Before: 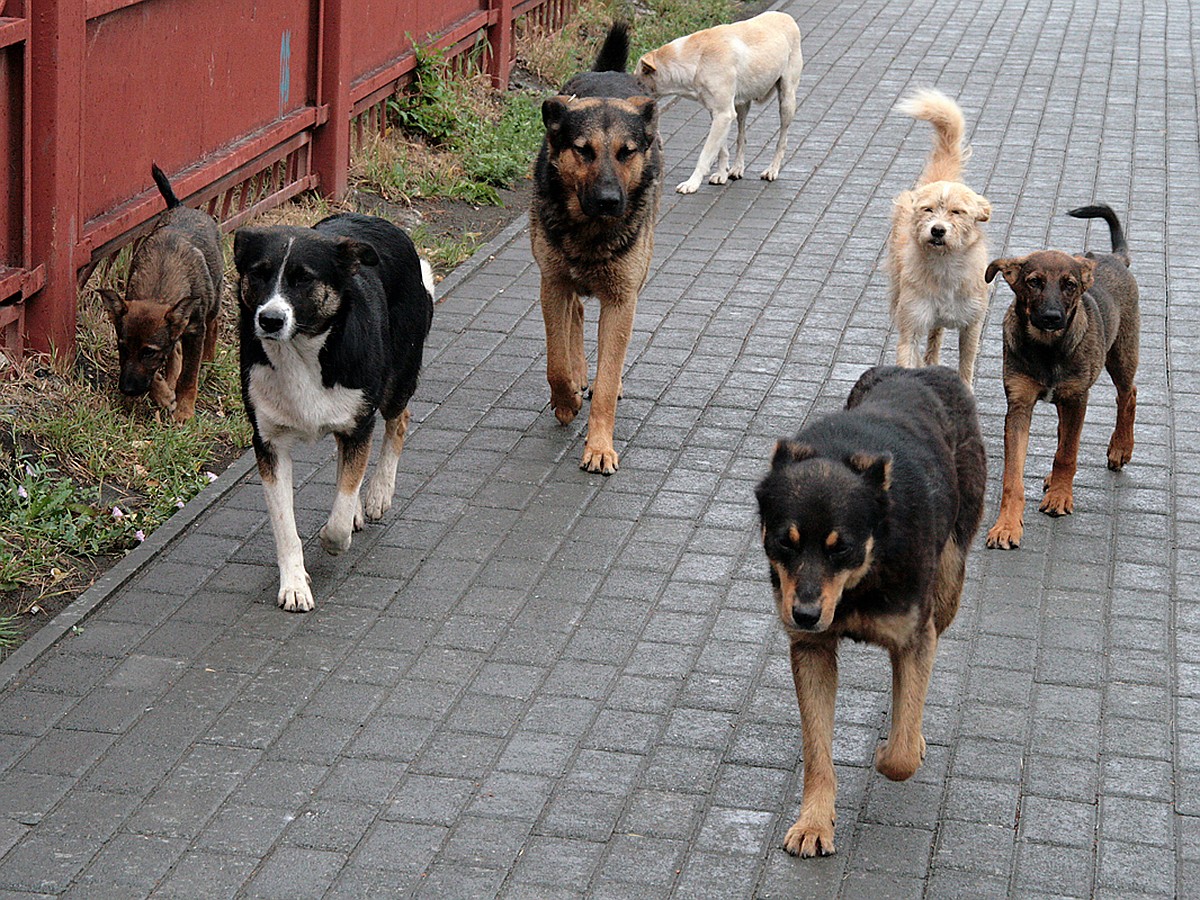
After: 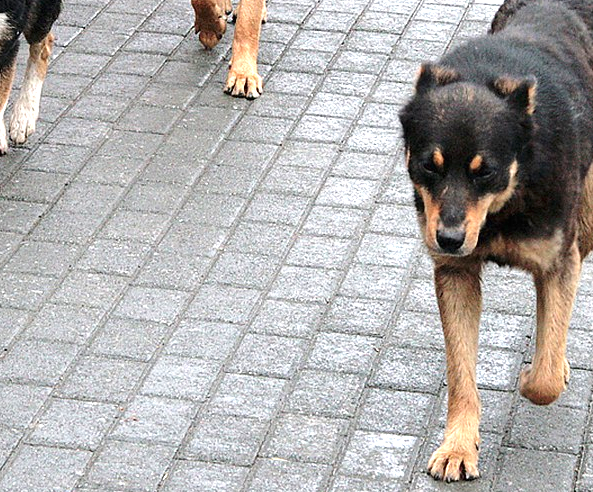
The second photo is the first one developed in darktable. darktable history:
crop: left 29.672%, top 41.786%, right 20.851%, bottom 3.487%
exposure: black level correction 0, exposure 1.173 EV, compensate exposure bias true, compensate highlight preservation false
